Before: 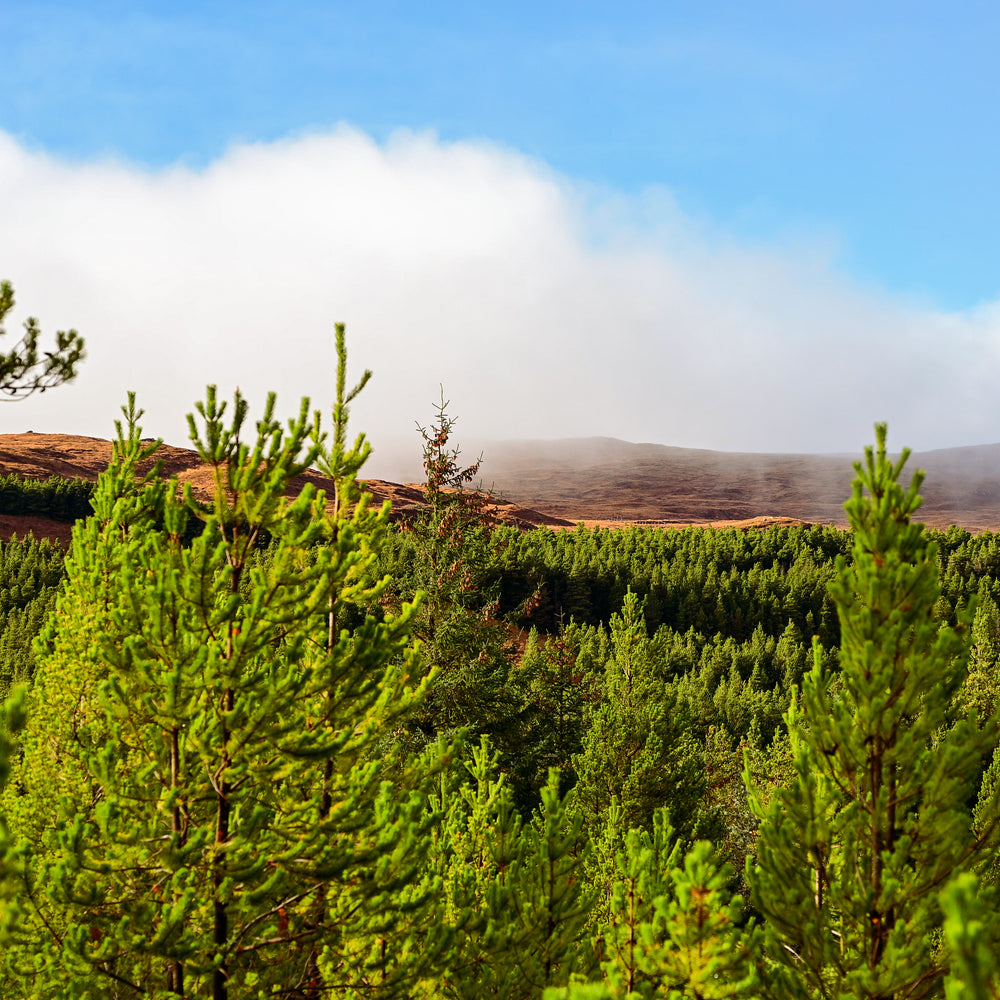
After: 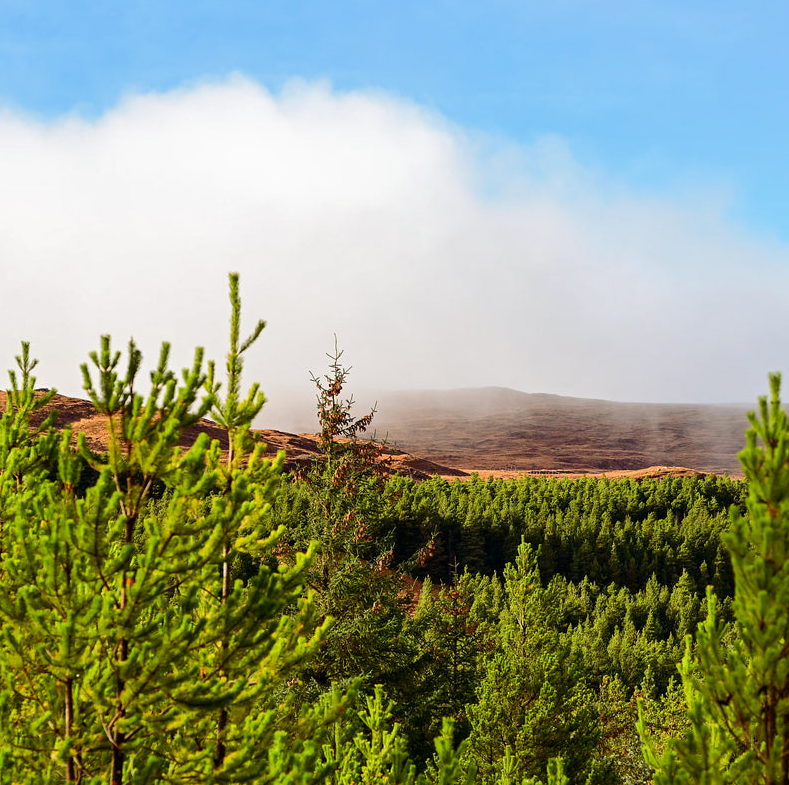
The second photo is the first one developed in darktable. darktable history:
crop and rotate: left 10.64%, top 5.059%, right 10.441%, bottom 16.368%
